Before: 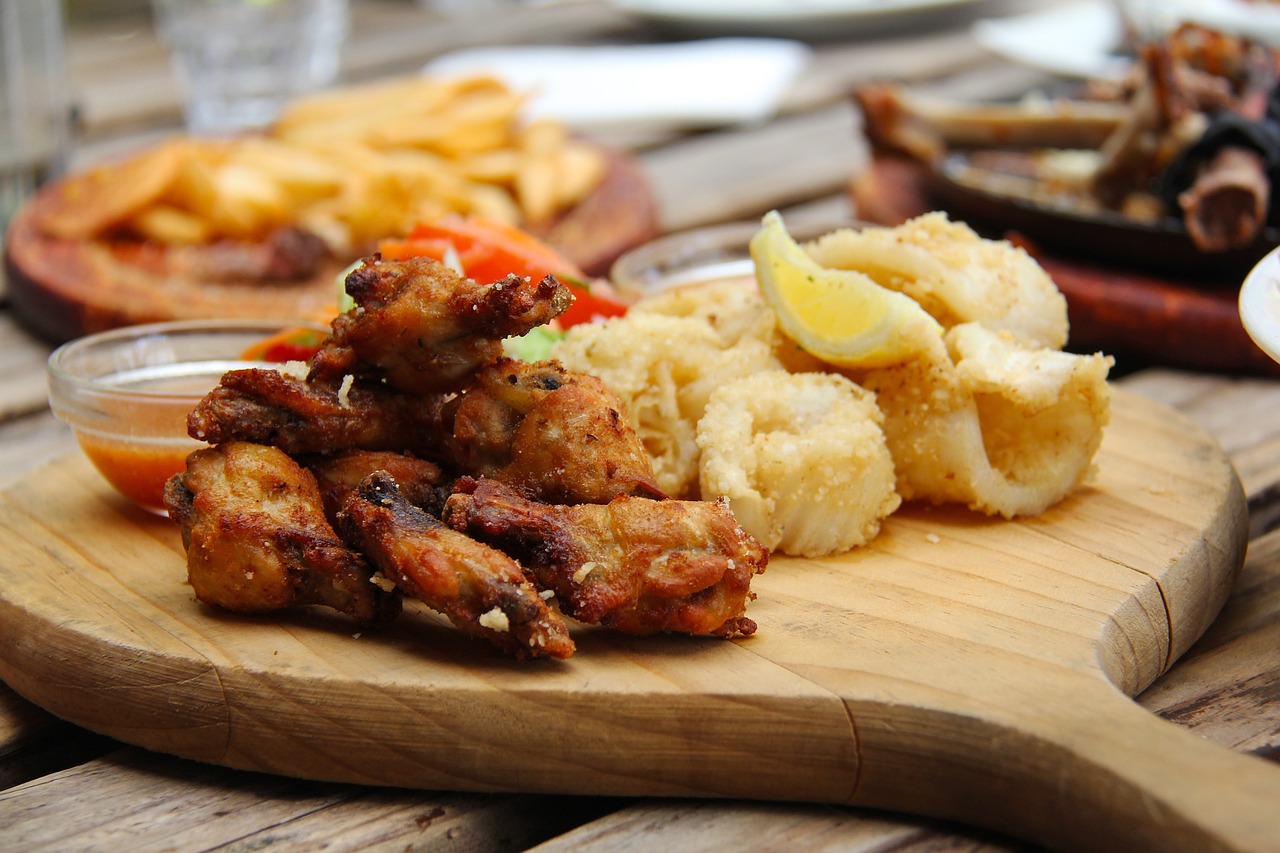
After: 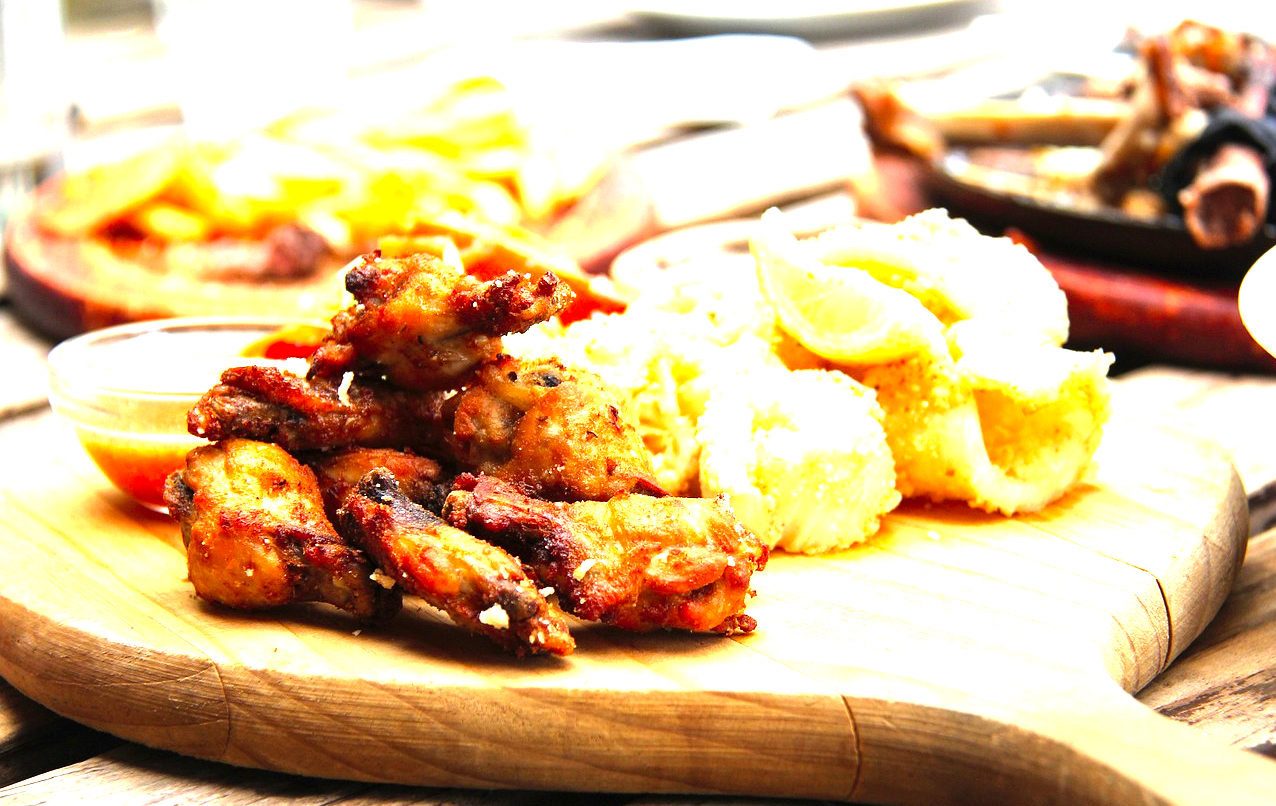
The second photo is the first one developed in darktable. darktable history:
levels: levels [0, 0.281, 0.562]
crop: top 0.448%, right 0.264%, bottom 5.045%
